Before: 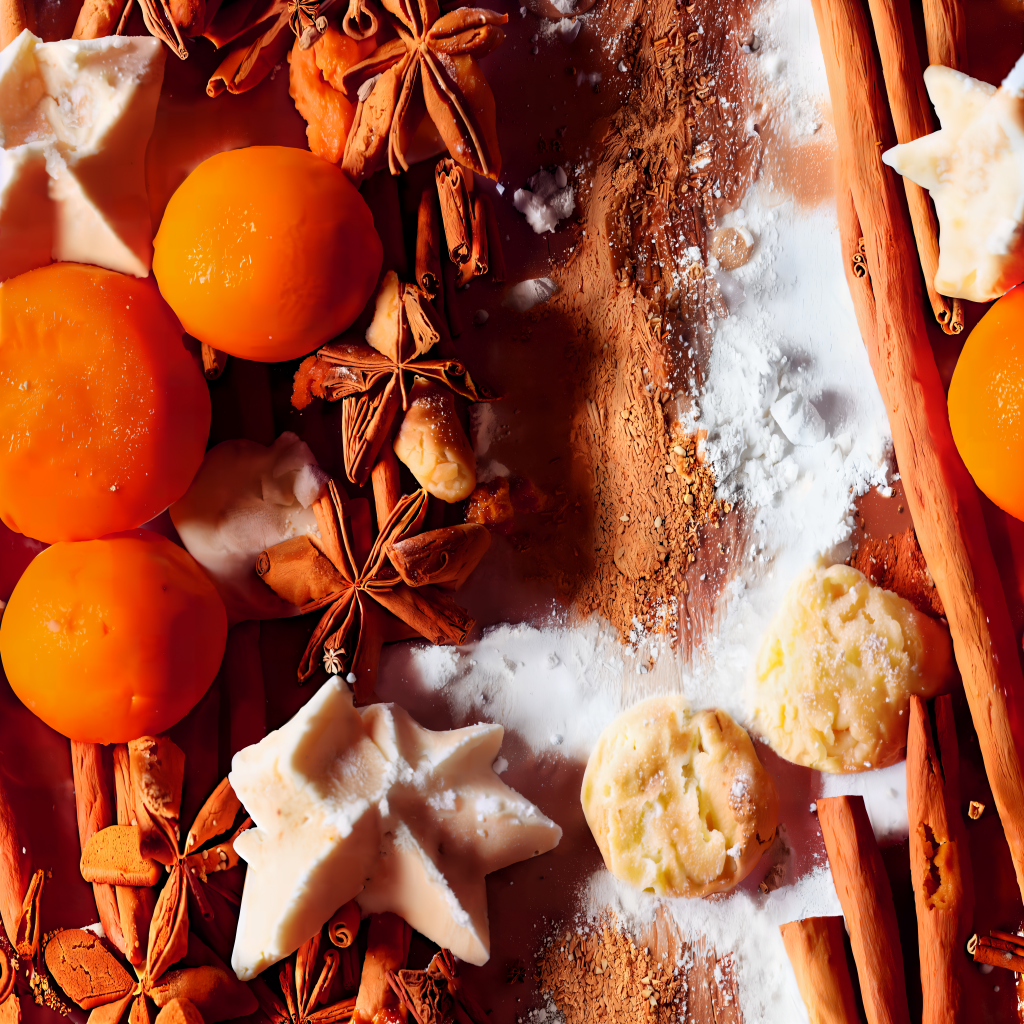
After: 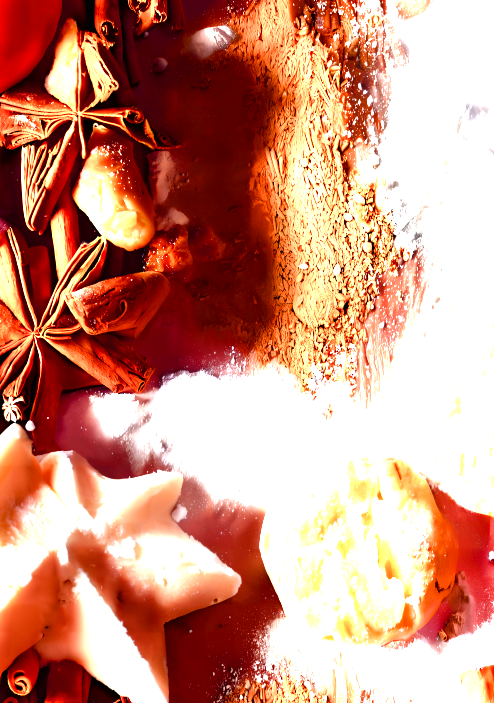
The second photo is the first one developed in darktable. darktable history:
exposure: black level correction 0, exposure 1.379 EV, compensate exposure bias true, compensate highlight preservation false
crop: left 31.379%, top 24.658%, right 20.326%, bottom 6.628%
color balance rgb: perceptual saturation grading › global saturation 25%, perceptual saturation grading › highlights -50%, perceptual saturation grading › shadows 30%, perceptual brilliance grading › global brilliance 12%, global vibrance 20%
